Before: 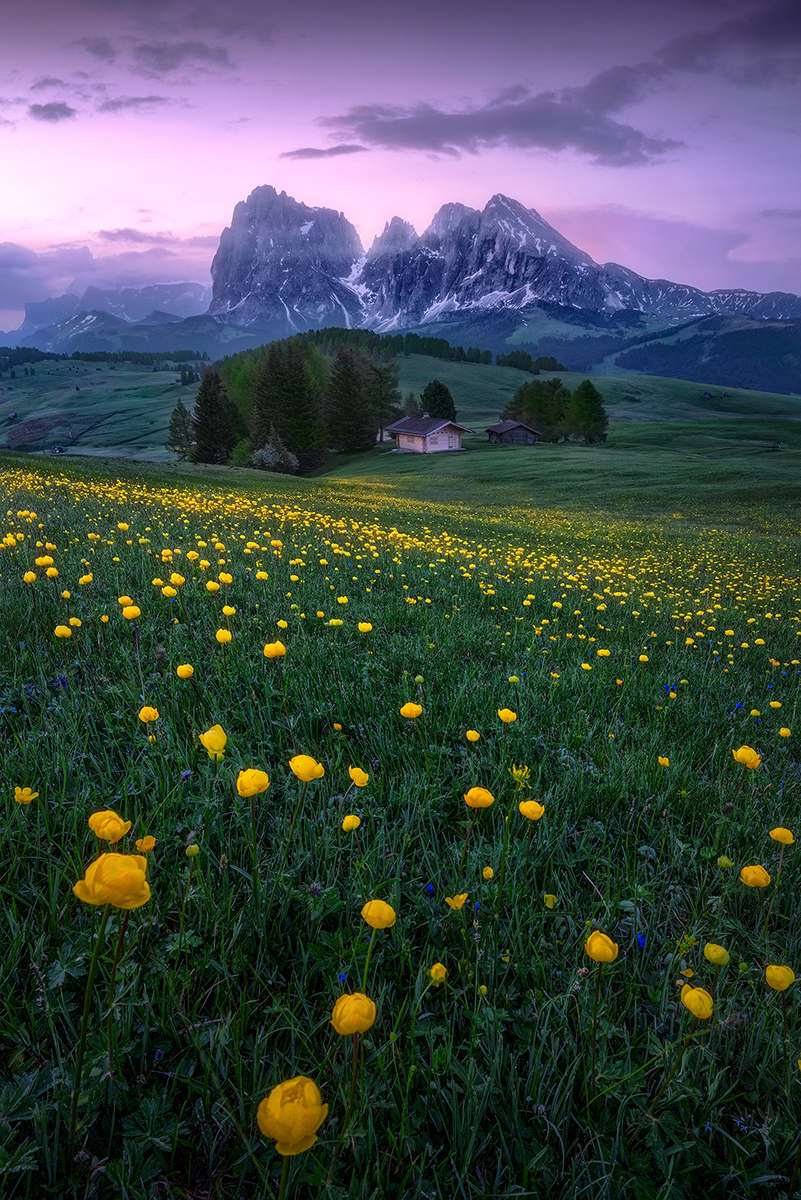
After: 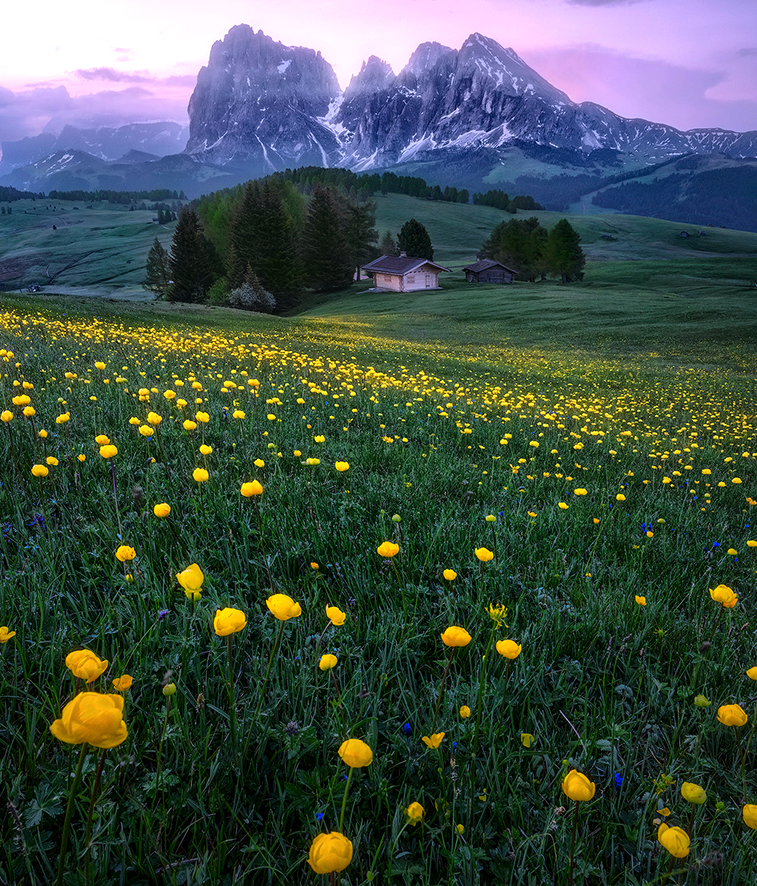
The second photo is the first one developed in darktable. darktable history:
crop and rotate: left 2.931%, top 13.498%, right 2.485%, bottom 12.651%
contrast equalizer: y [[0.5 ×6], [0.5 ×6], [0.5, 0.5, 0.501, 0.545, 0.707, 0.863], [0 ×6], [0 ×6]]
tone equalizer: -8 EV -0.416 EV, -7 EV -0.357 EV, -6 EV -0.332 EV, -5 EV -0.237 EV, -3 EV 0.25 EV, -2 EV 0.359 EV, -1 EV 0.412 EV, +0 EV 0.423 EV
